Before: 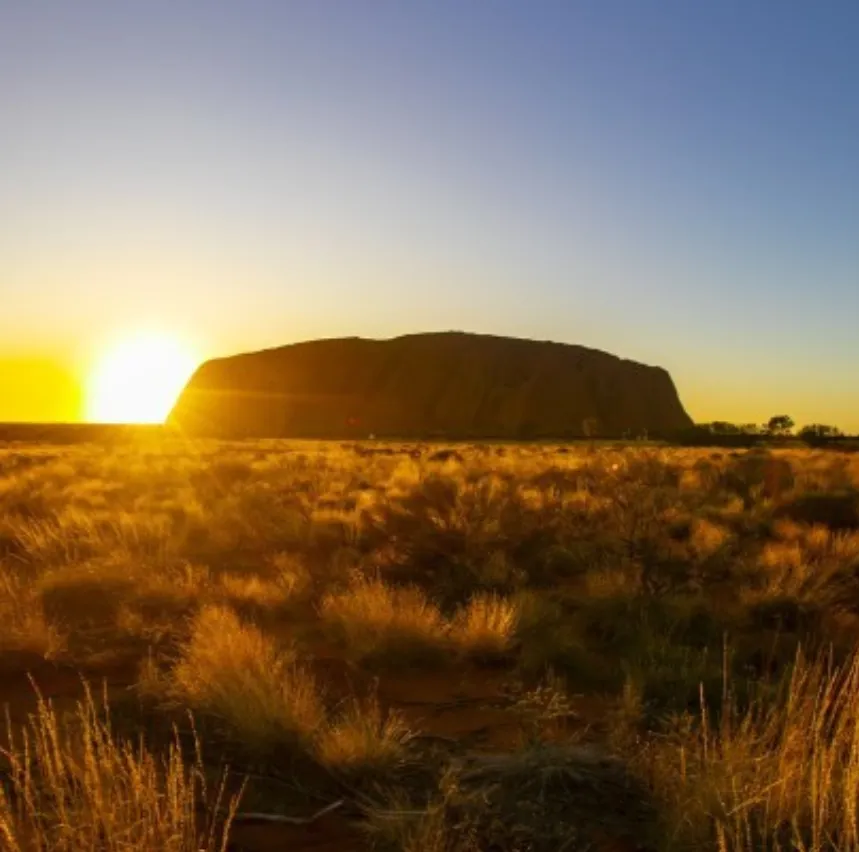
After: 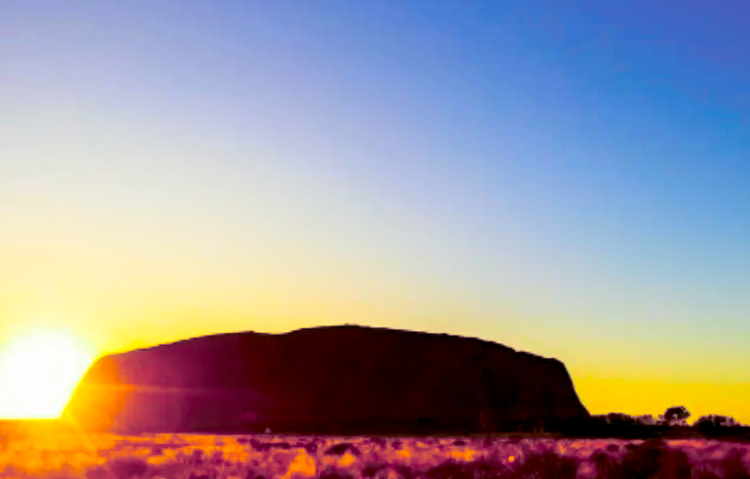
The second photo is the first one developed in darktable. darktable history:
exposure: black level correction 0.016, exposure -0.009 EV, compensate highlight preservation false
split-toning: shadows › hue 277.2°, shadows › saturation 0.74
contrast brightness saturation: contrast 0.26, brightness 0.02, saturation 0.87
rotate and perspective: rotation -0.45°, automatic cropping original format, crop left 0.008, crop right 0.992, crop top 0.012, crop bottom 0.988
crop and rotate: left 11.812%, bottom 42.776%
